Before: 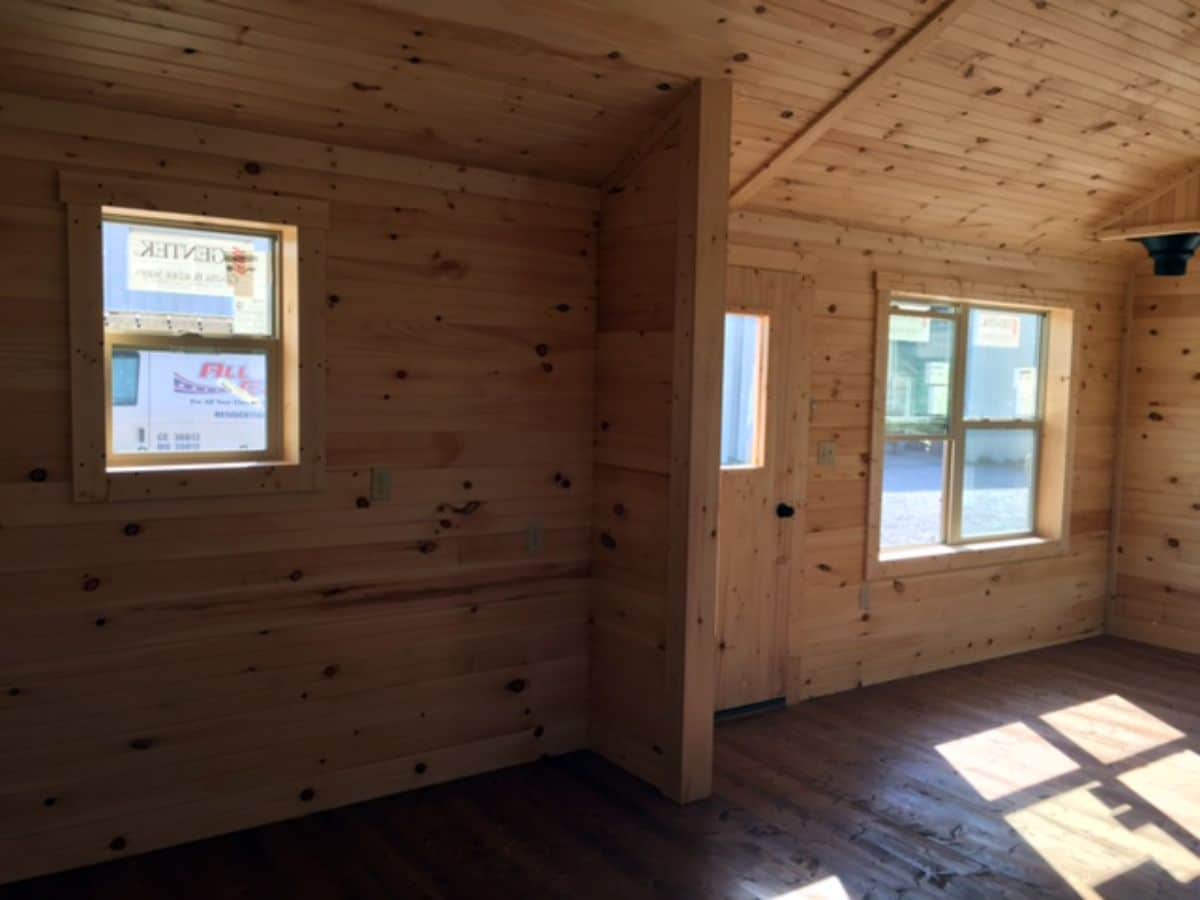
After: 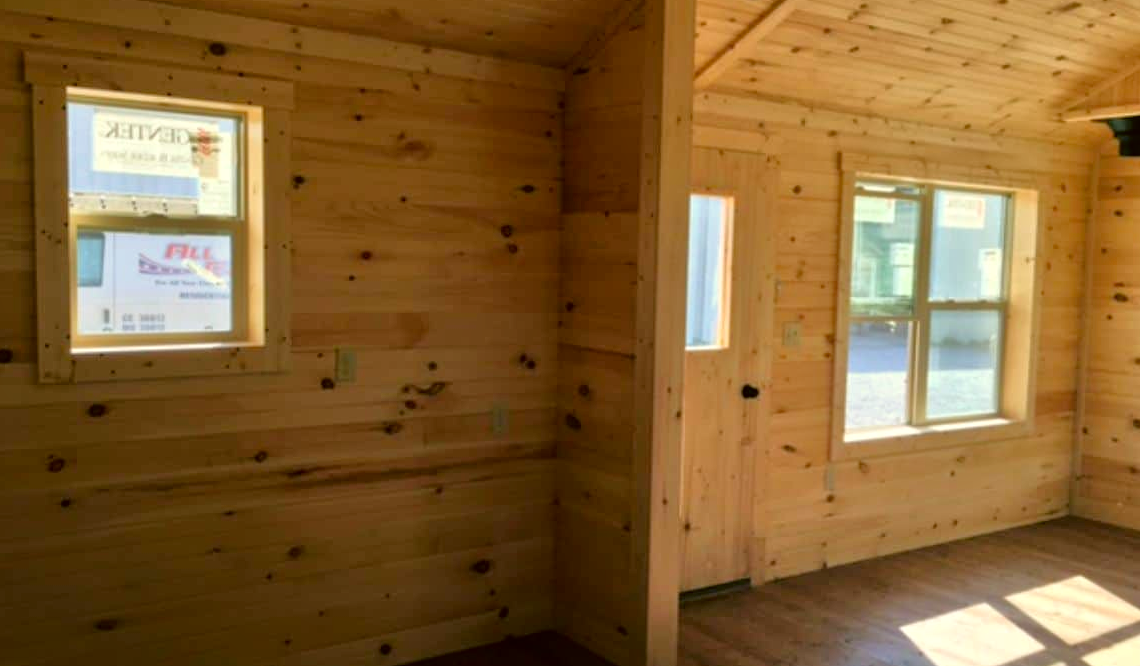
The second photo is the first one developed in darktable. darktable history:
tone equalizer: -7 EV 0.15 EV, -6 EV 0.6 EV, -5 EV 1.15 EV, -4 EV 1.33 EV, -3 EV 1.15 EV, -2 EV 0.6 EV, -1 EV 0.15 EV, mask exposure compensation -0.5 EV
crop and rotate: left 2.991%, top 13.302%, right 1.981%, bottom 12.636%
white balance: emerald 1
color correction: highlights a* -1.43, highlights b* 10.12, shadows a* 0.395, shadows b* 19.35
